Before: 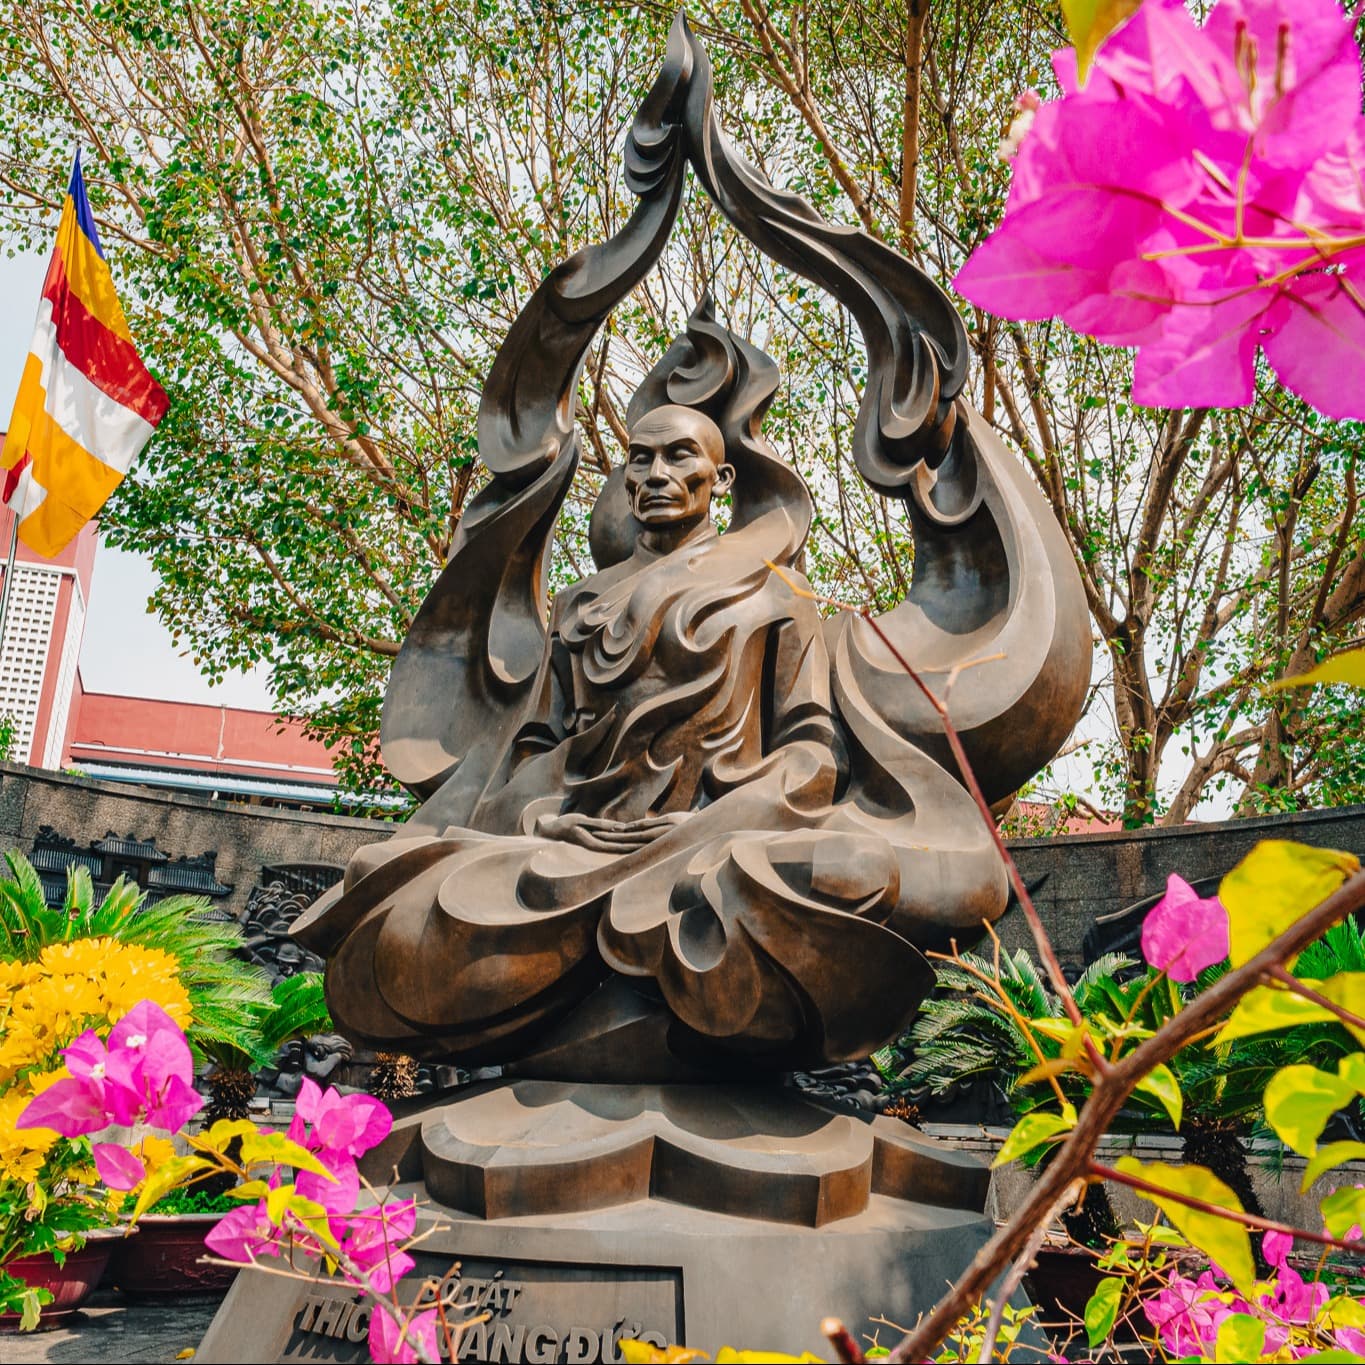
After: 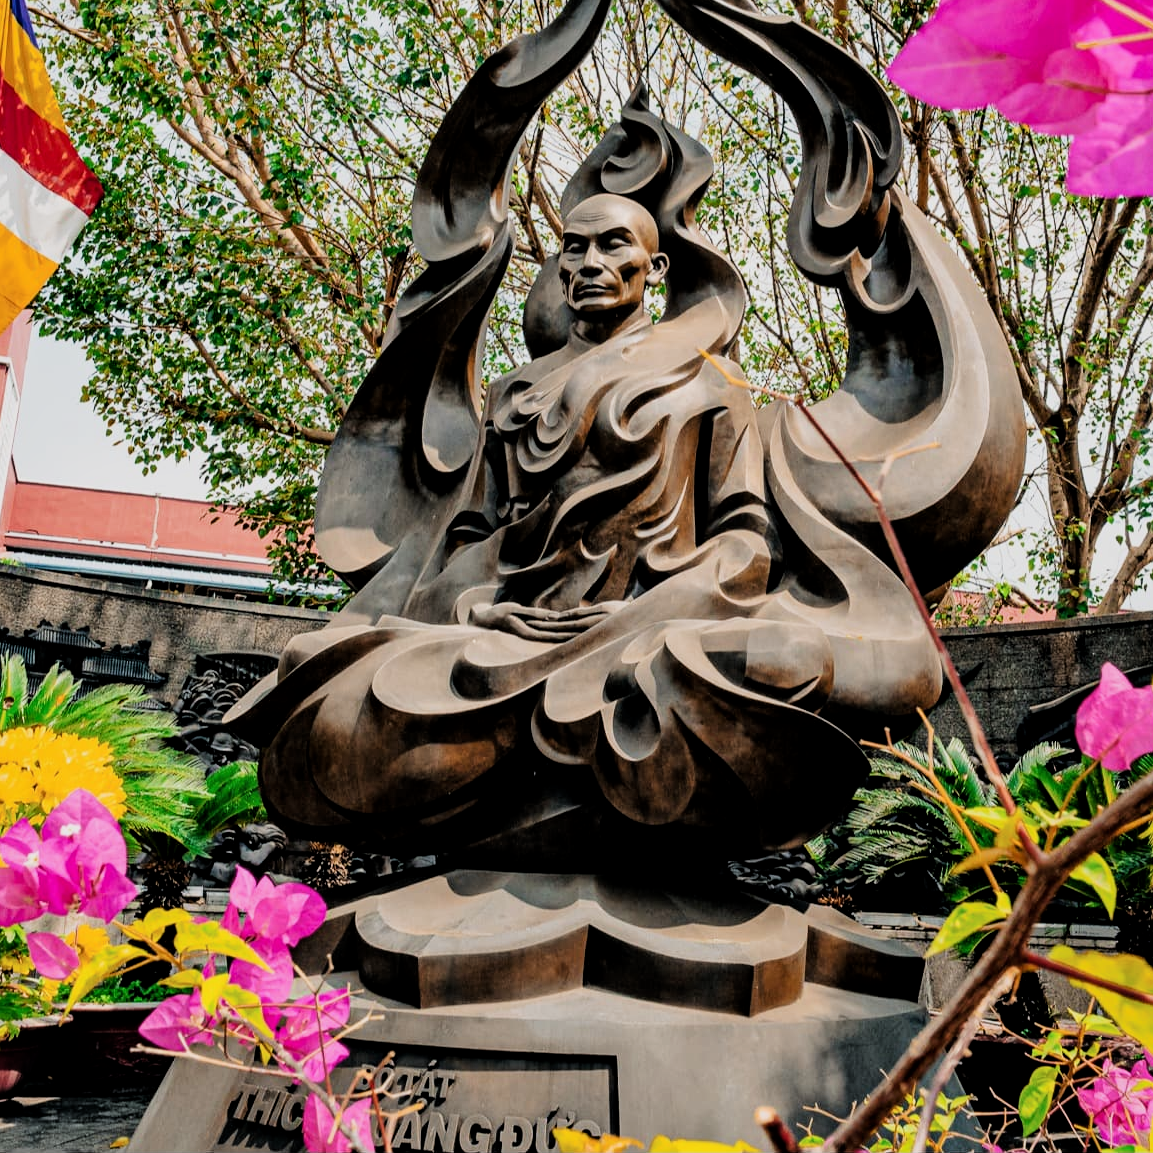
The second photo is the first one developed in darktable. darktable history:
exposure: exposure -0.064 EV, compensate highlight preservation false
filmic rgb: black relative exposure -5 EV, white relative exposure 3.5 EV, hardness 3.19, contrast 1.3, highlights saturation mix -50%
crop and rotate: left 4.842%, top 15.51%, right 10.668%
local contrast: mode bilateral grid, contrast 20, coarseness 50, detail 120%, midtone range 0.2
